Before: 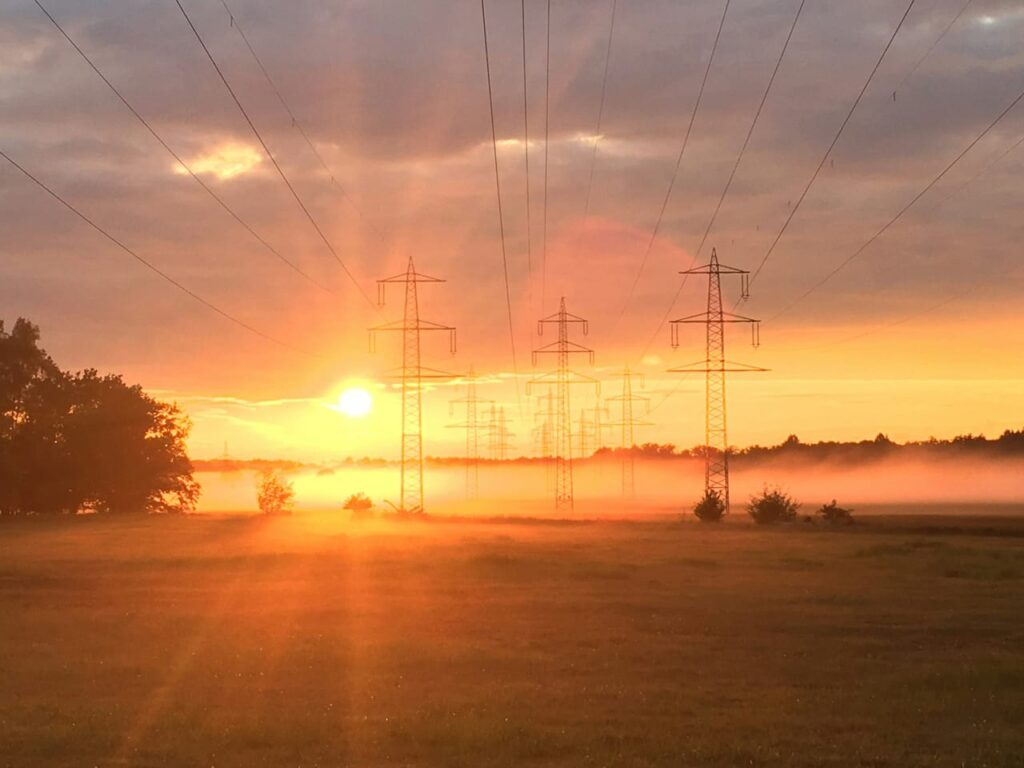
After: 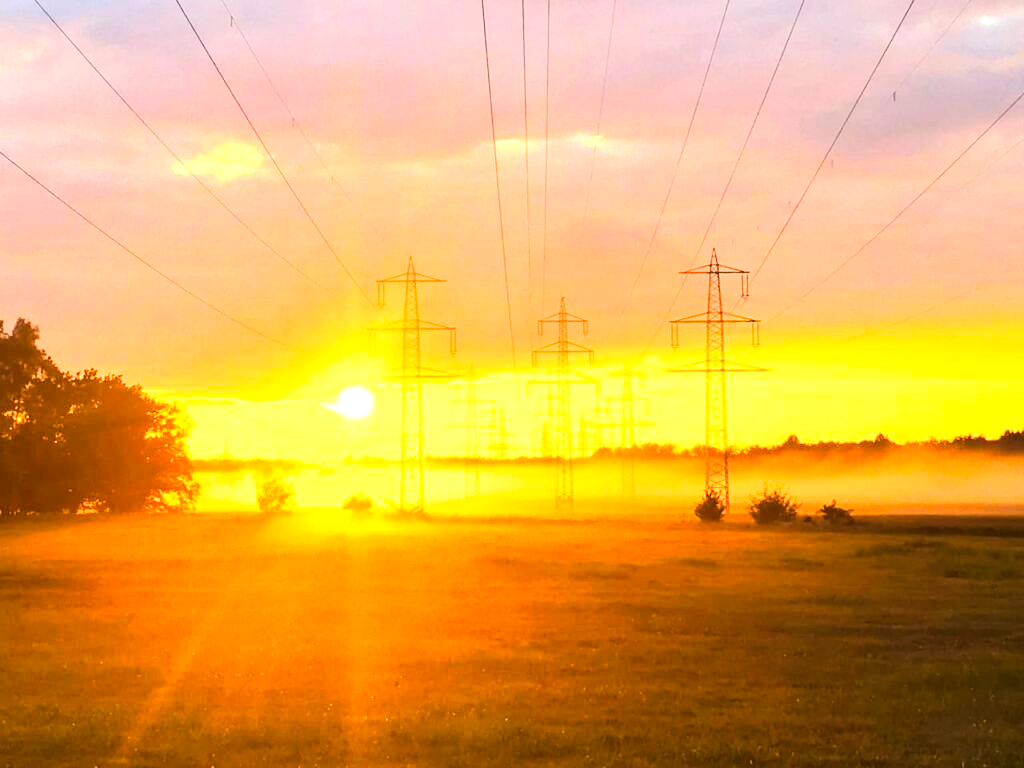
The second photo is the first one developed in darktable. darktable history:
tone curve: curves: ch0 [(0, 0) (0.288, 0.201) (0.683, 0.793) (1, 1)], color space Lab, linked channels, preserve colors none
color balance rgb: perceptual saturation grading › global saturation 30%, global vibrance 20%
exposure: black level correction 0, exposure 1.198 EV, compensate exposure bias true, compensate highlight preservation false
white balance: red 0.98, blue 1.034
